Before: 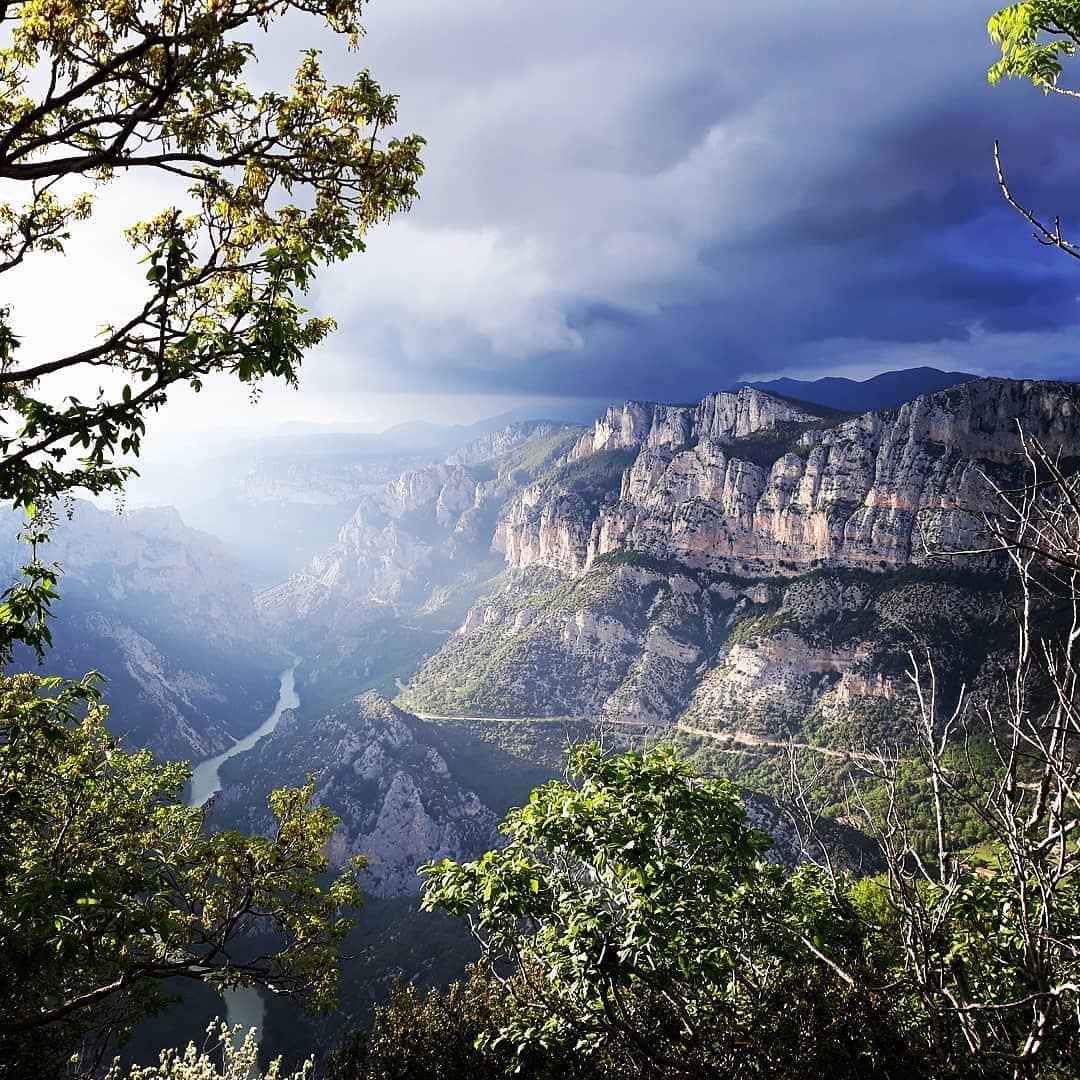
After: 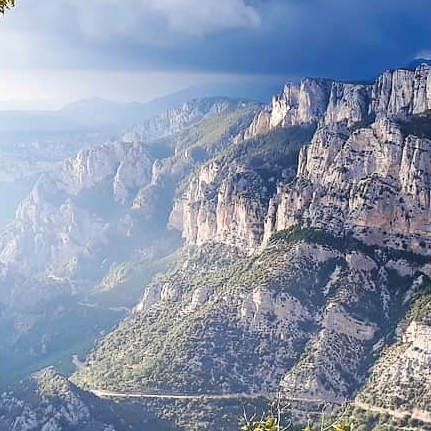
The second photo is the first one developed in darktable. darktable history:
crop: left 30%, top 30%, right 30%, bottom 30%
color zones: curves: ch1 [(0.263, 0.53) (0.376, 0.287) (0.487, 0.512) (0.748, 0.547) (1, 0.513)]; ch2 [(0.262, 0.45) (0.751, 0.477)], mix 31.98%
